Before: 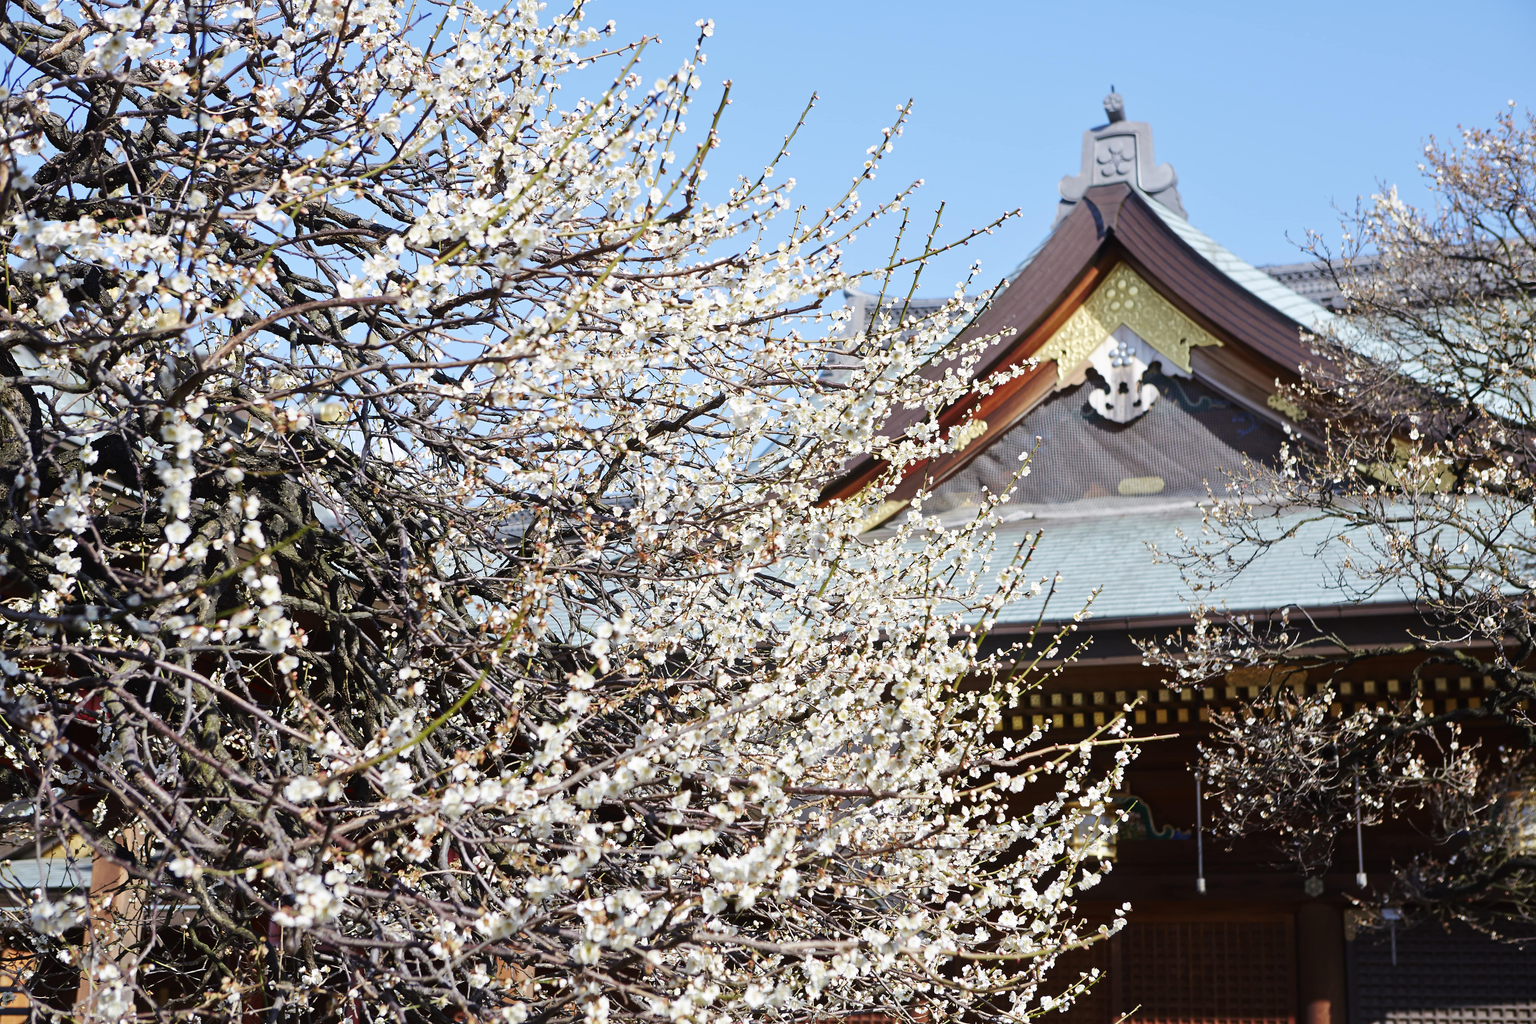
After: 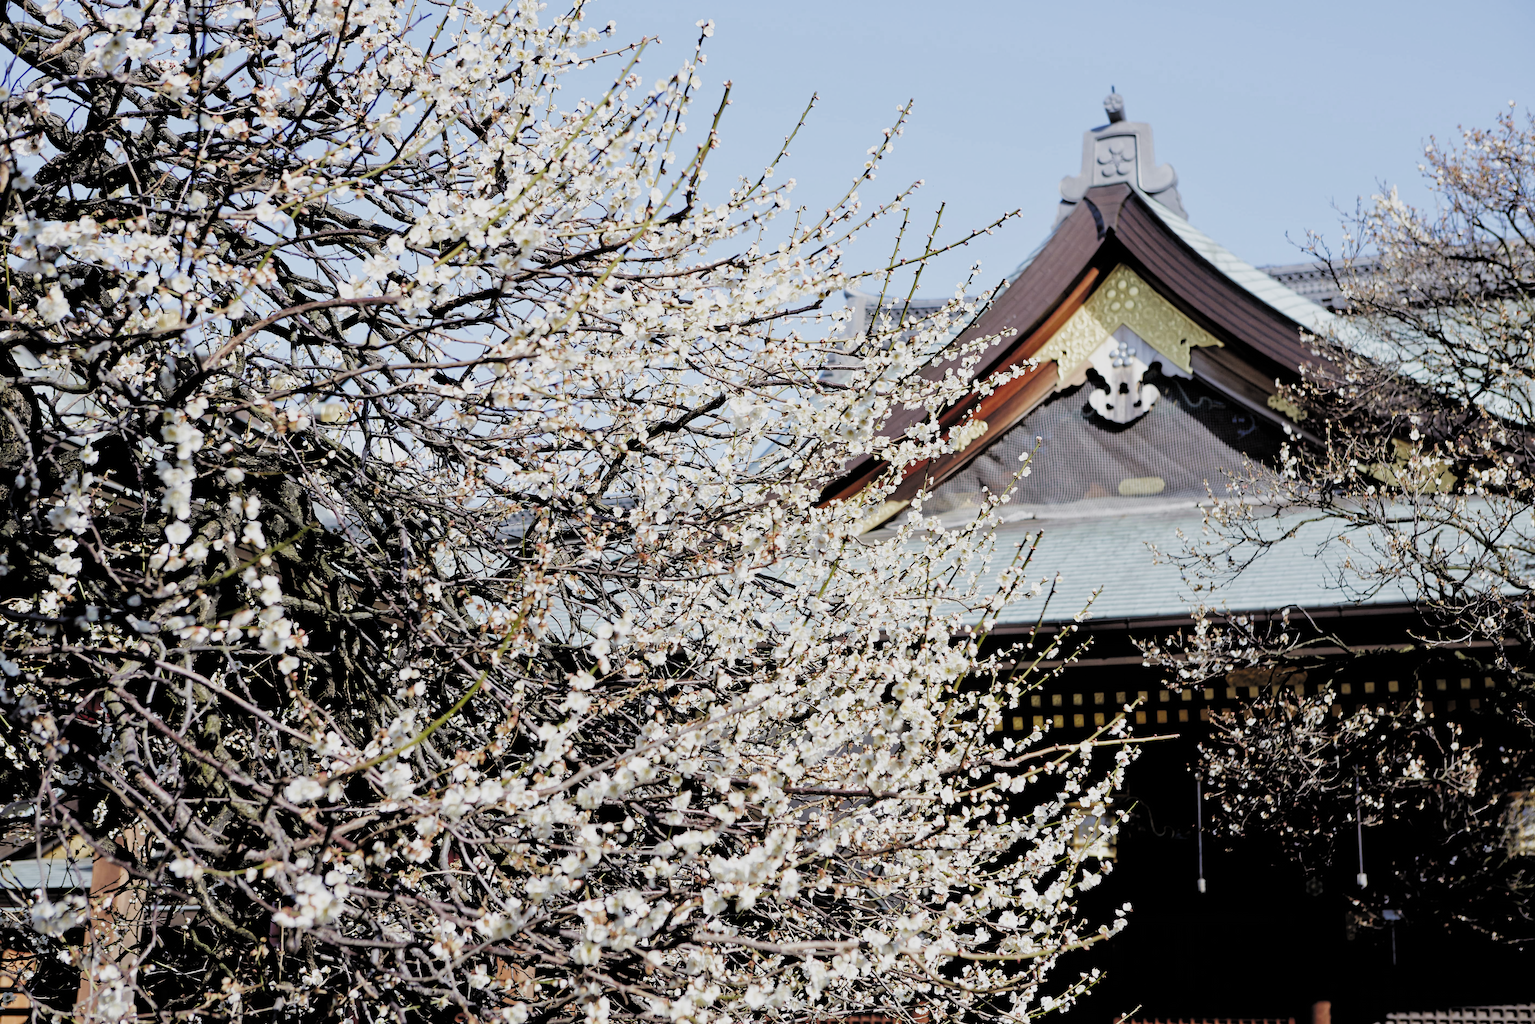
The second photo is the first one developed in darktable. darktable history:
filmic rgb: black relative exposure -3.83 EV, white relative exposure 3.48 EV, hardness 2.59, contrast 1.103, color science v4 (2020)
